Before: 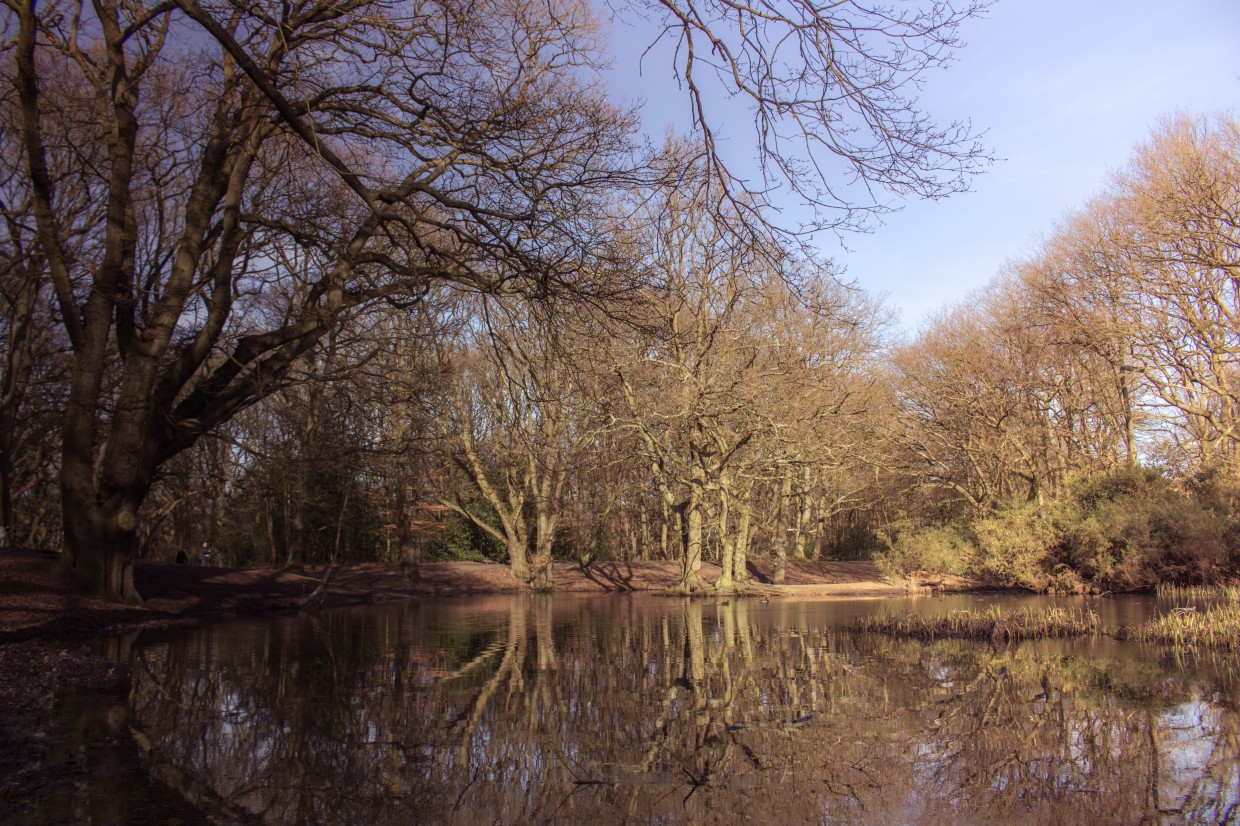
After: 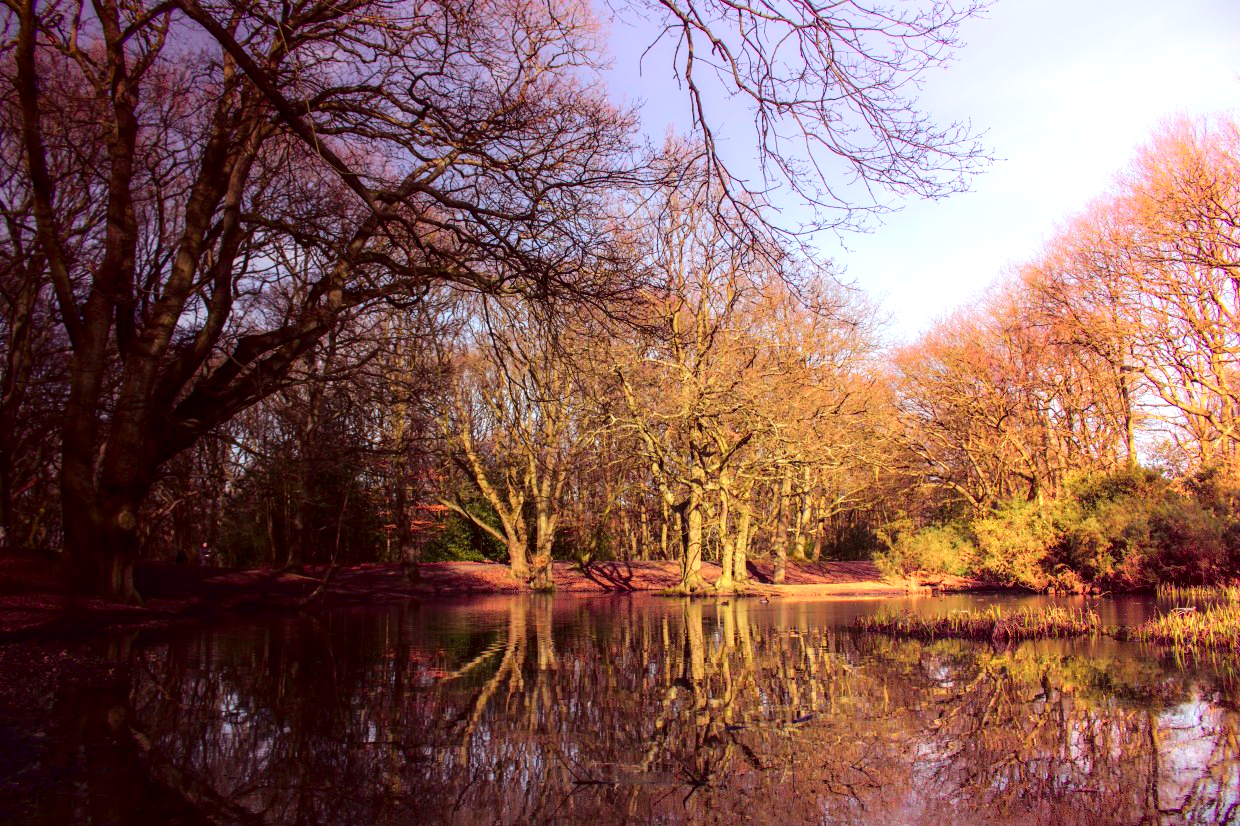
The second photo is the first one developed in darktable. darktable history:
exposure: exposure 0.496 EV, compensate highlight preservation false
tone curve: curves: ch0 [(0, 0) (0.106, 0.026) (0.275, 0.155) (0.392, 0.314) (0.513, 0.481) (0.657, 0.667) (1, 1)]; ch1 [(0, 0) (0.5, 0.511) (0.536, 0.579) (0.587, 0.69) (1, 1)]; ch2 [(0, 0) (0.5, 0.5) (0.55, 0.552) (0.625, 0.699) (1, 1)], color space Lab, independent channels, preserve colors none
